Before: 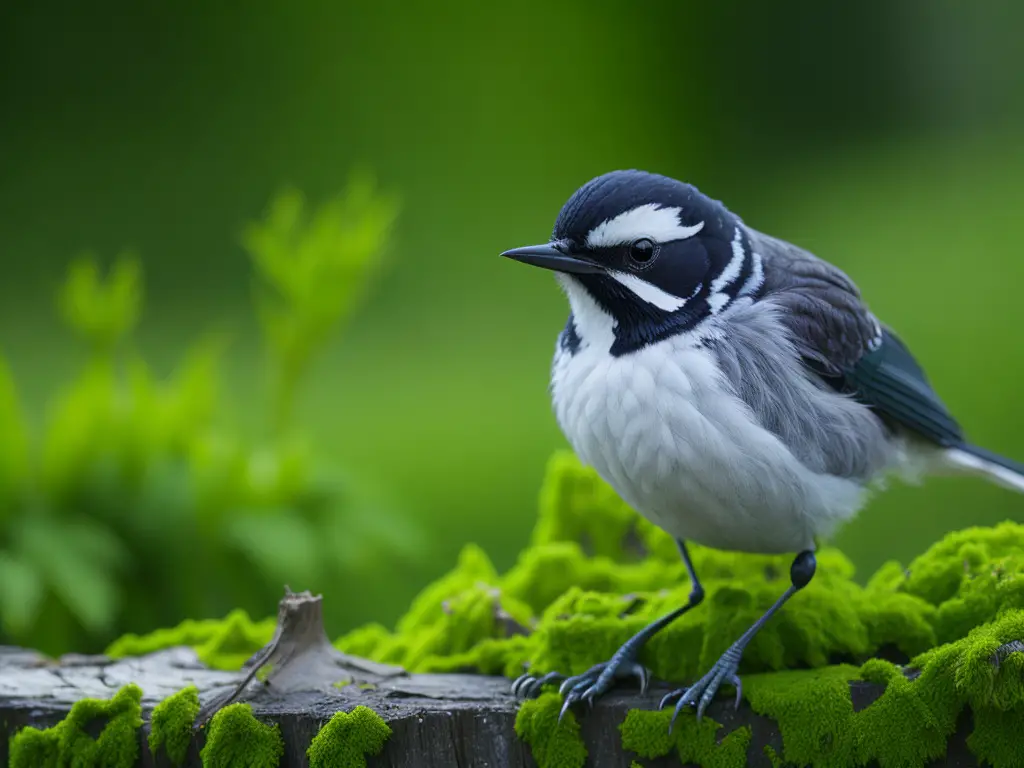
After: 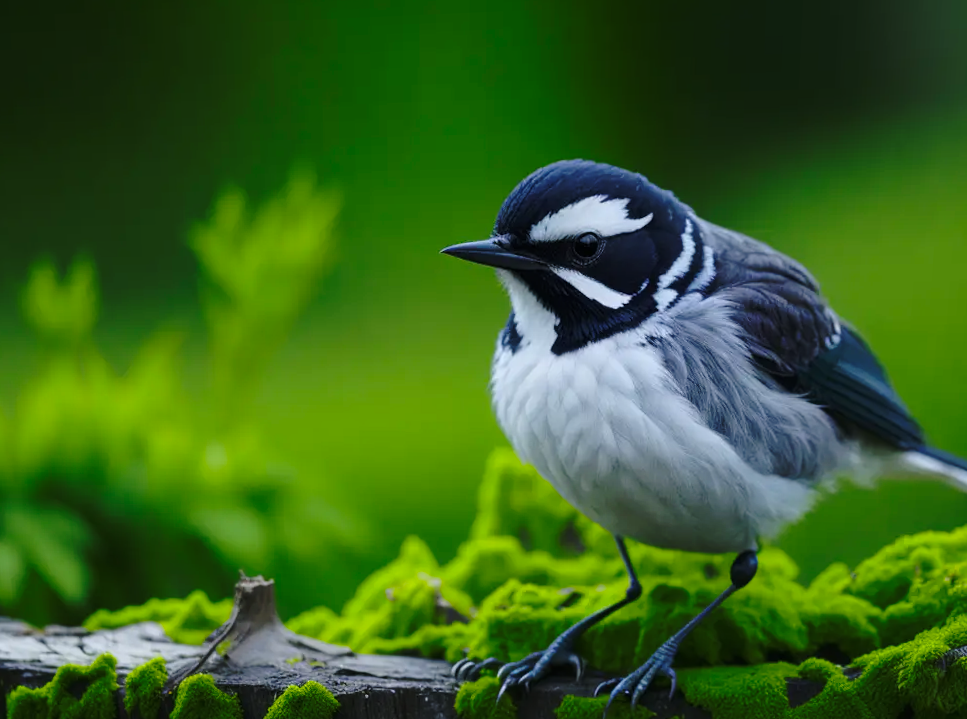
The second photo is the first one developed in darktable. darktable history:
rotate and perspective: rotation 0.062°, lens shift (vertical) 0.115, lens shift (horizontal) -0.133, crop left 0.047, crop right 0.94, crop top 0.061, crop bottom 0.94
base curve: curves: ch0 [(0, 0) (0.073, 0.04) (0.157, 0.139) (0.492, 0.492) (0.758, 0.758) (1, 1)], preserve colors none
tone equalizer: on, module defaults
